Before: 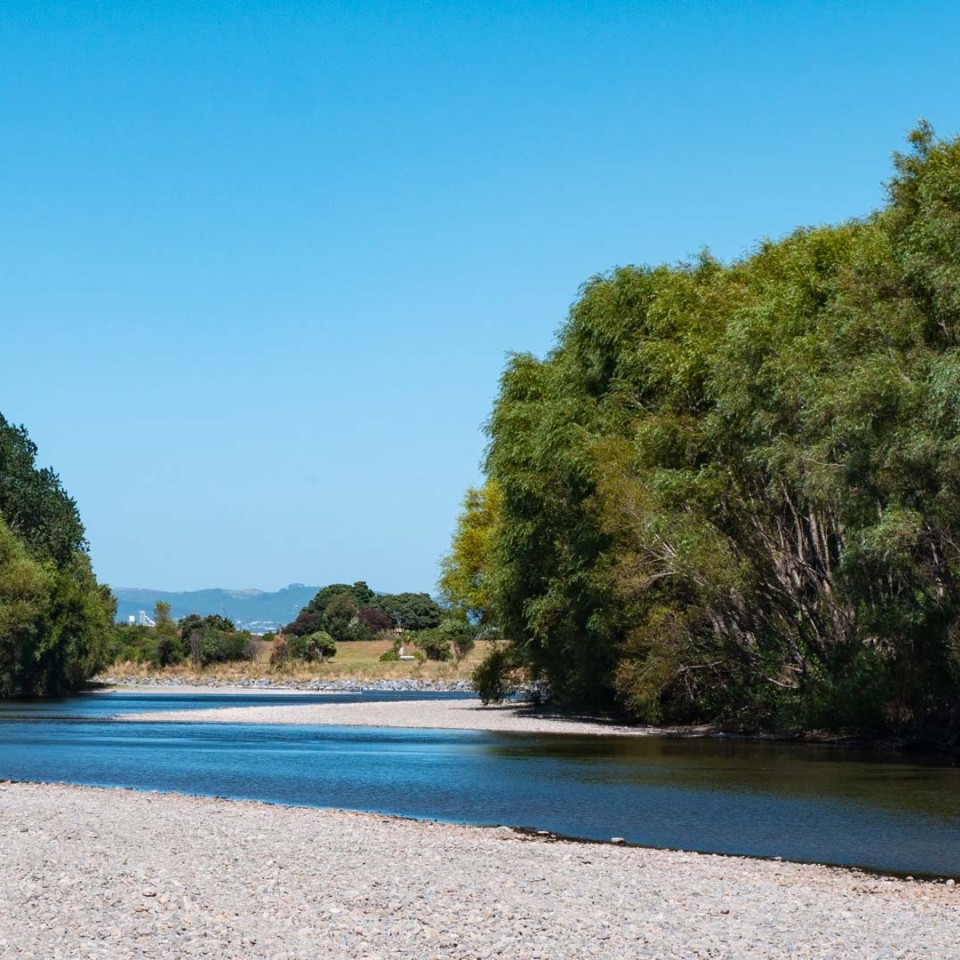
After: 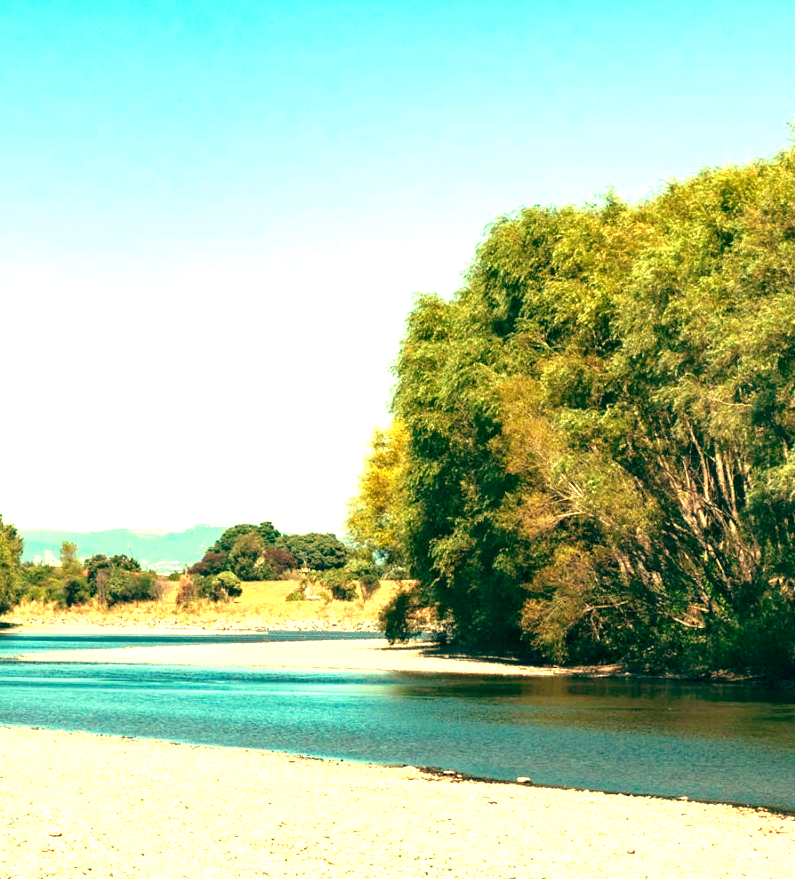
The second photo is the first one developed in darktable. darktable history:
color balance: mode lift, gamma, gain (sRGB), lift [1, 0.69, 1, 1], gamma [1, 1.482, 1, 1], gain [1, 1, 1, 0.802]
white balance: red 1.138, green 0.996, blue 0.812
exposure: black level correction 0, exposure 1.7 EV, compensate exposure bias true, compensate highlight preservation false
crop: left 9.807%, top 6.259%, right 7.334%, bottom 2.177%
